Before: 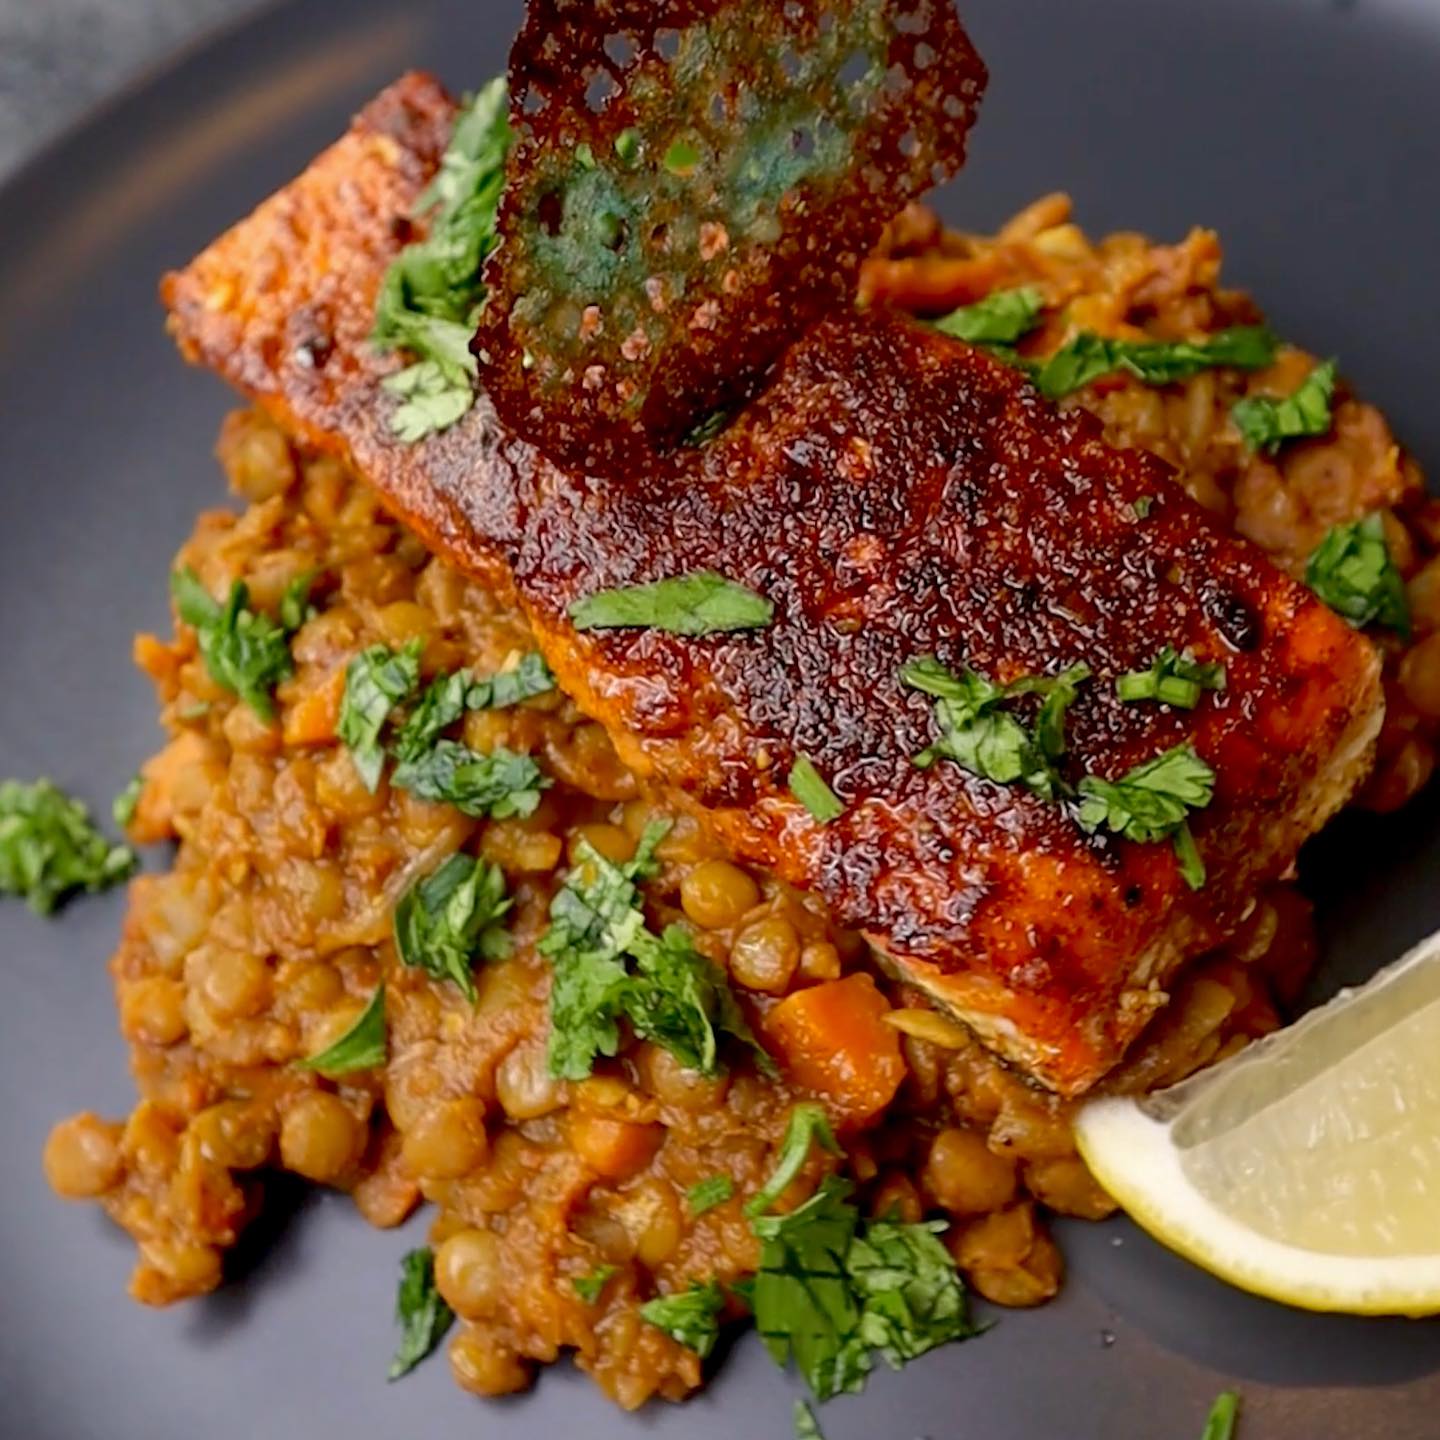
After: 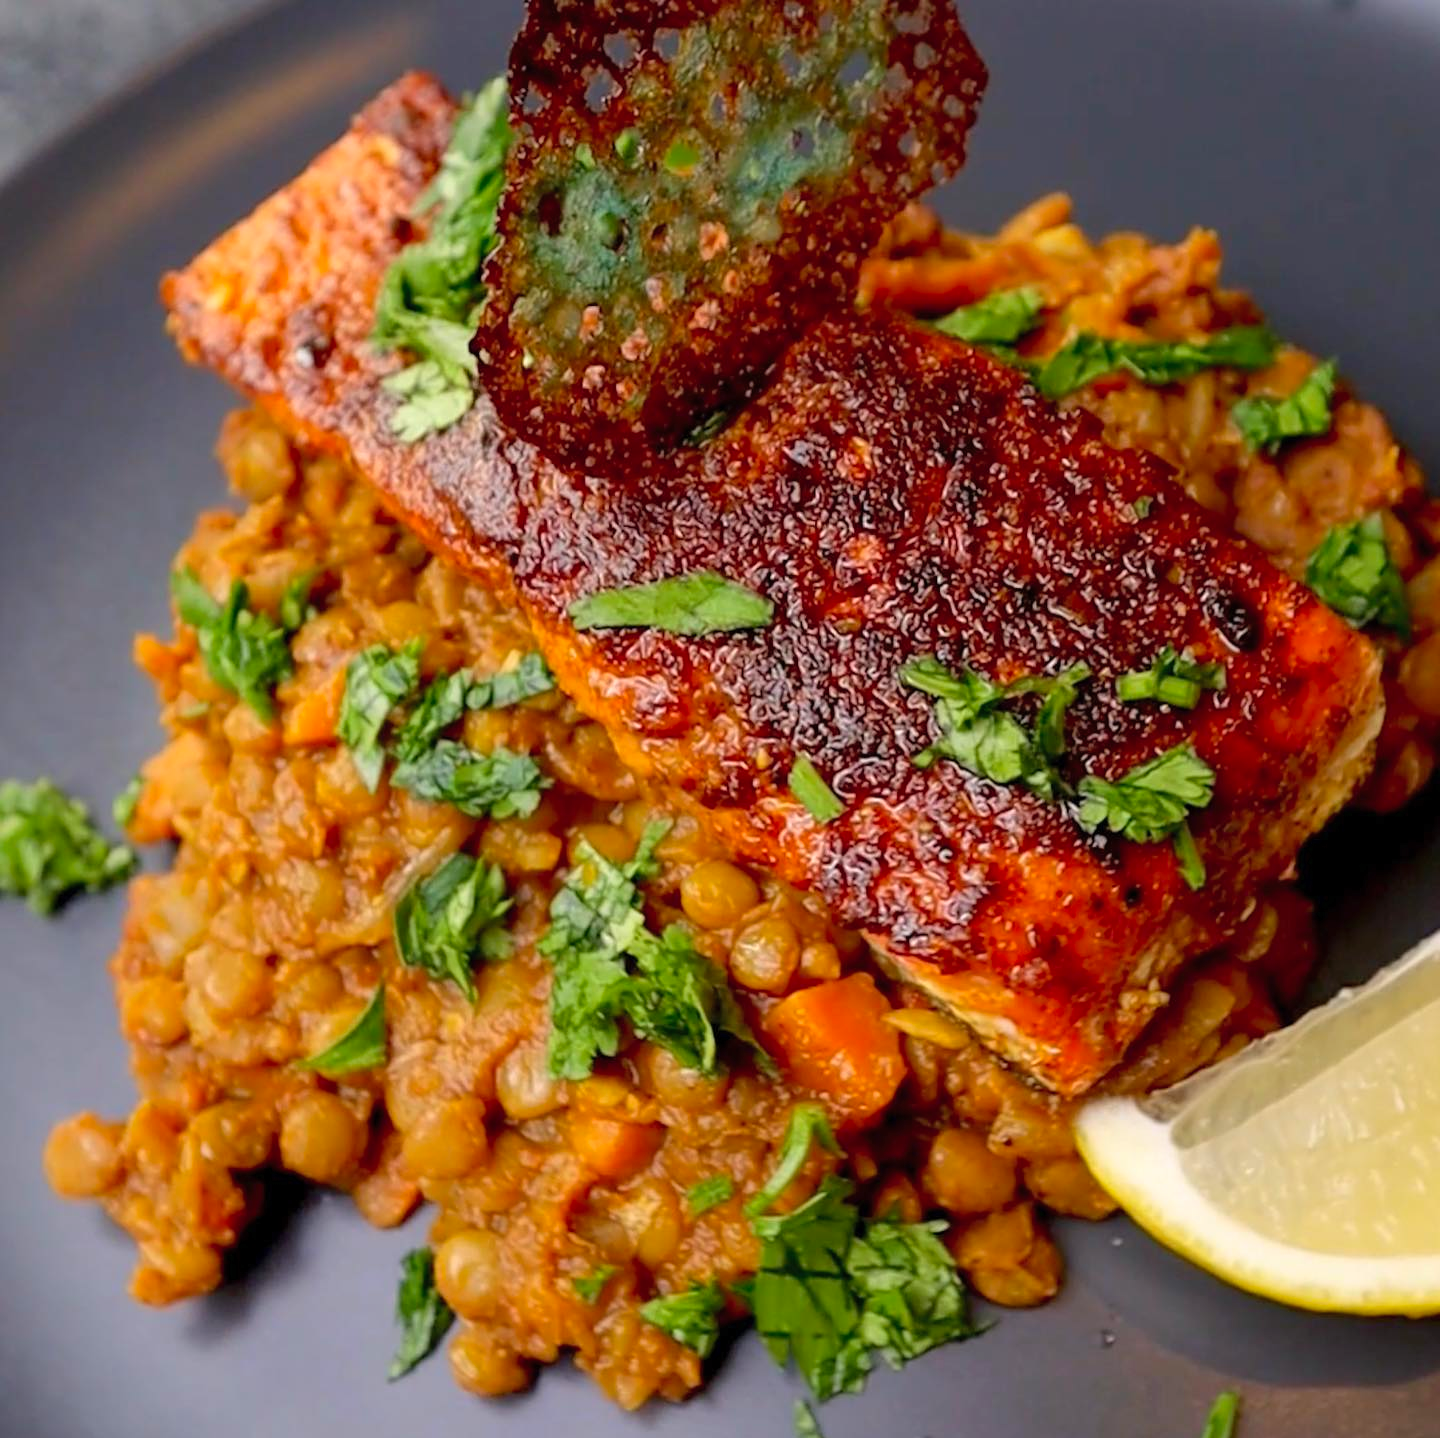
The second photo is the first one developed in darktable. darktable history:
crop: bottom 0.071%
white balance: emerald 1
contrast brightness saturation: contrast 0.07, brightness 0.08, saturation 0.18
